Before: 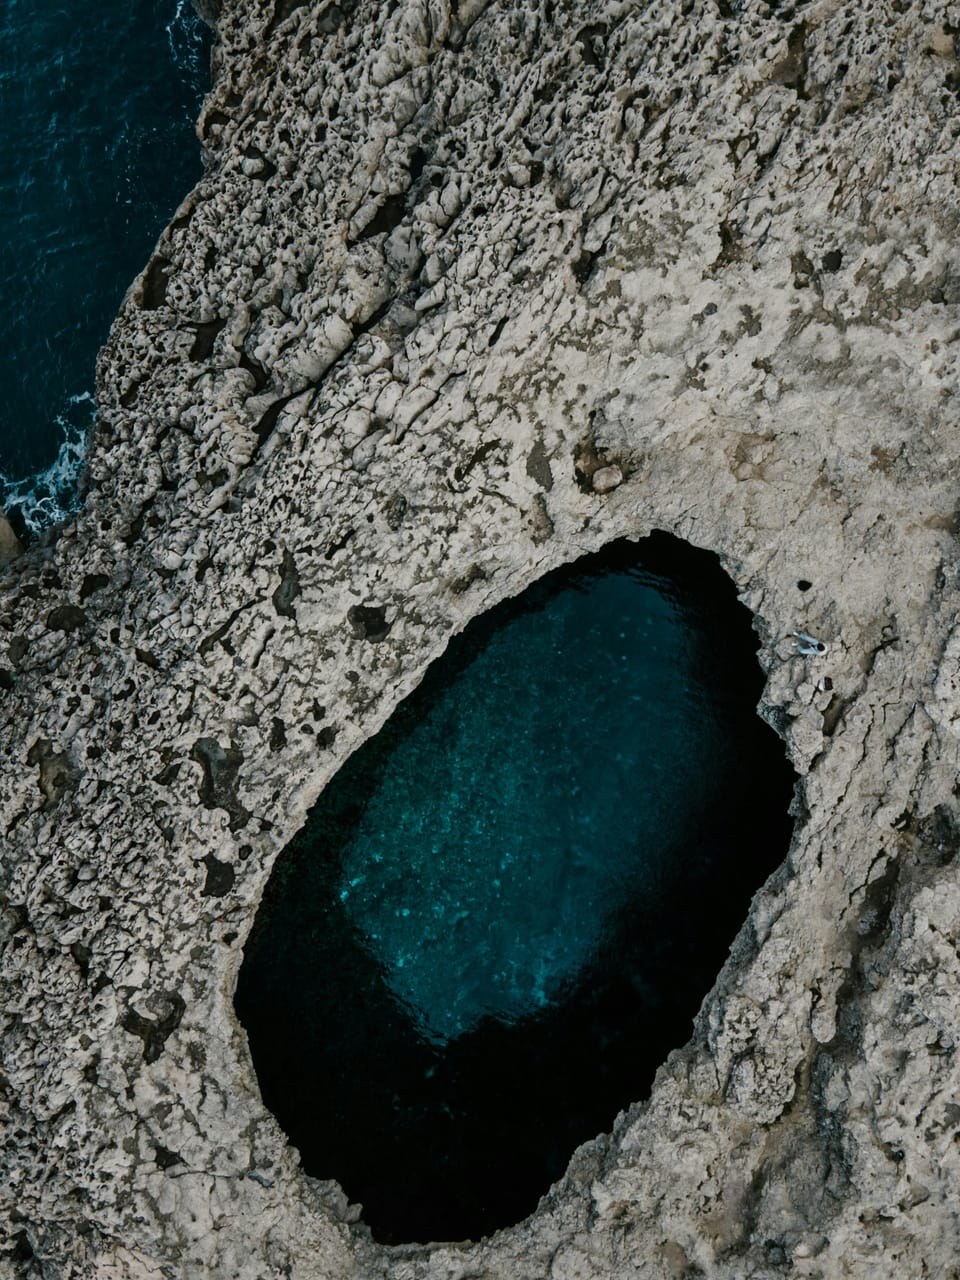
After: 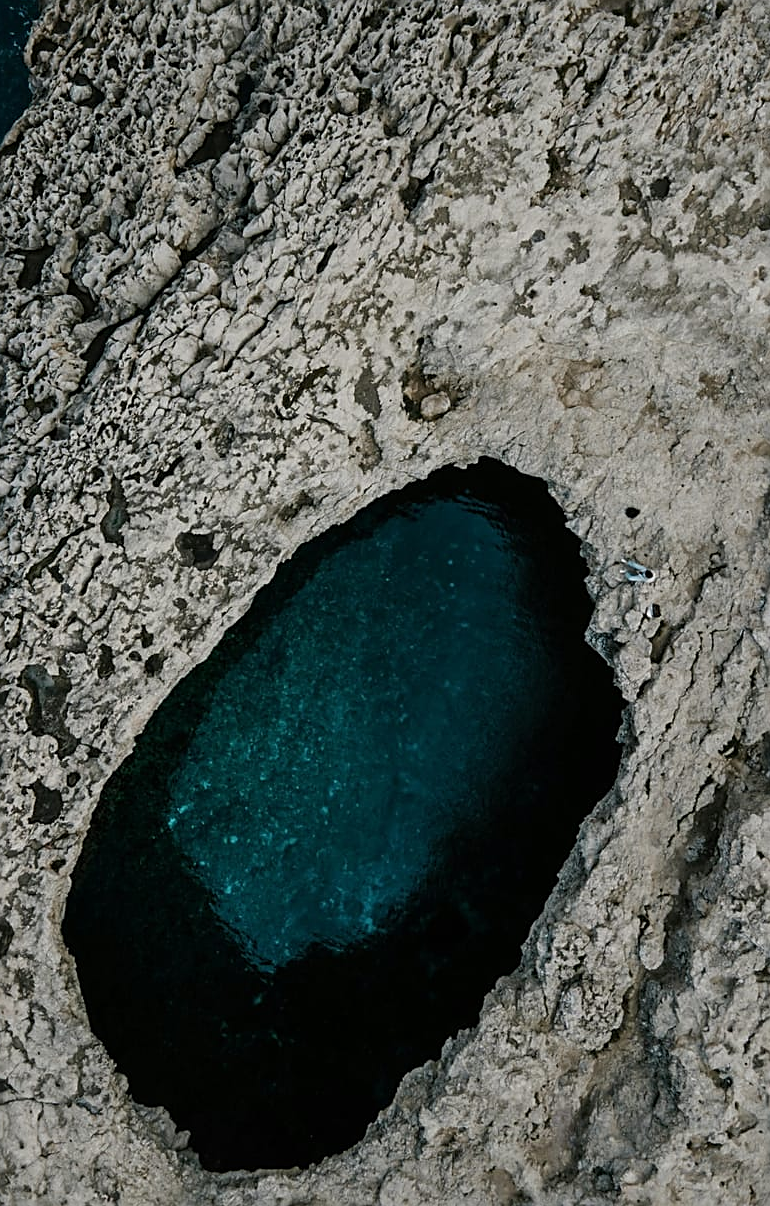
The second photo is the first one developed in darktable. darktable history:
crop and rotate: left 17.959%, top 5.771%, right 1.742%
sharpen: on, module defaults
